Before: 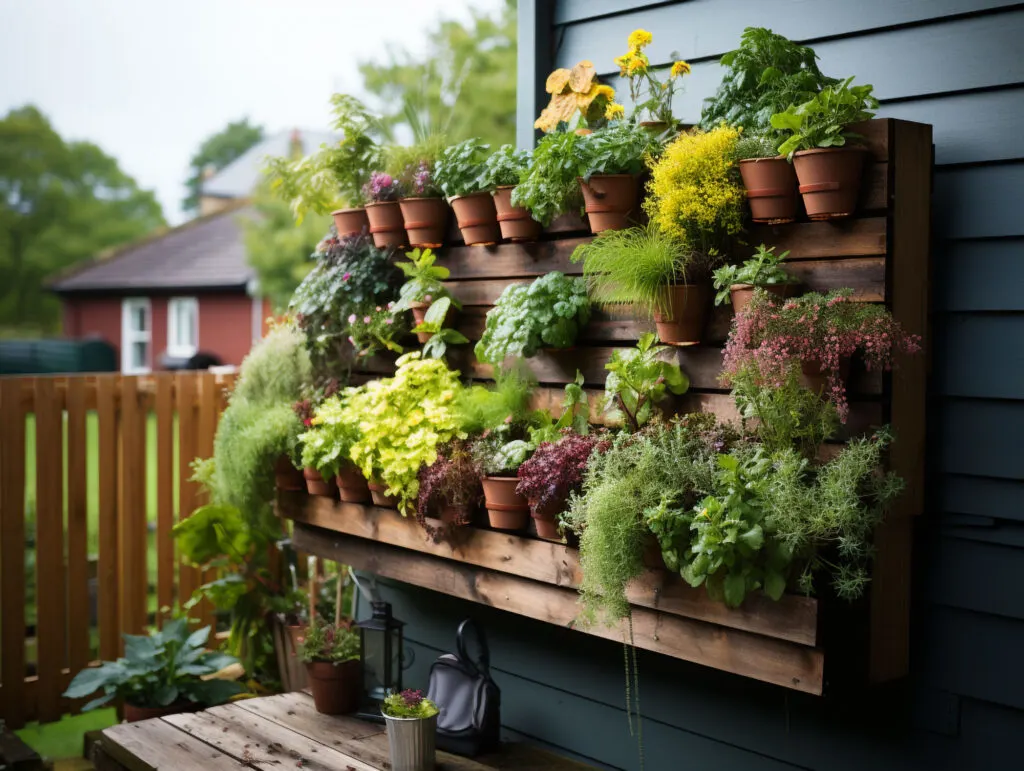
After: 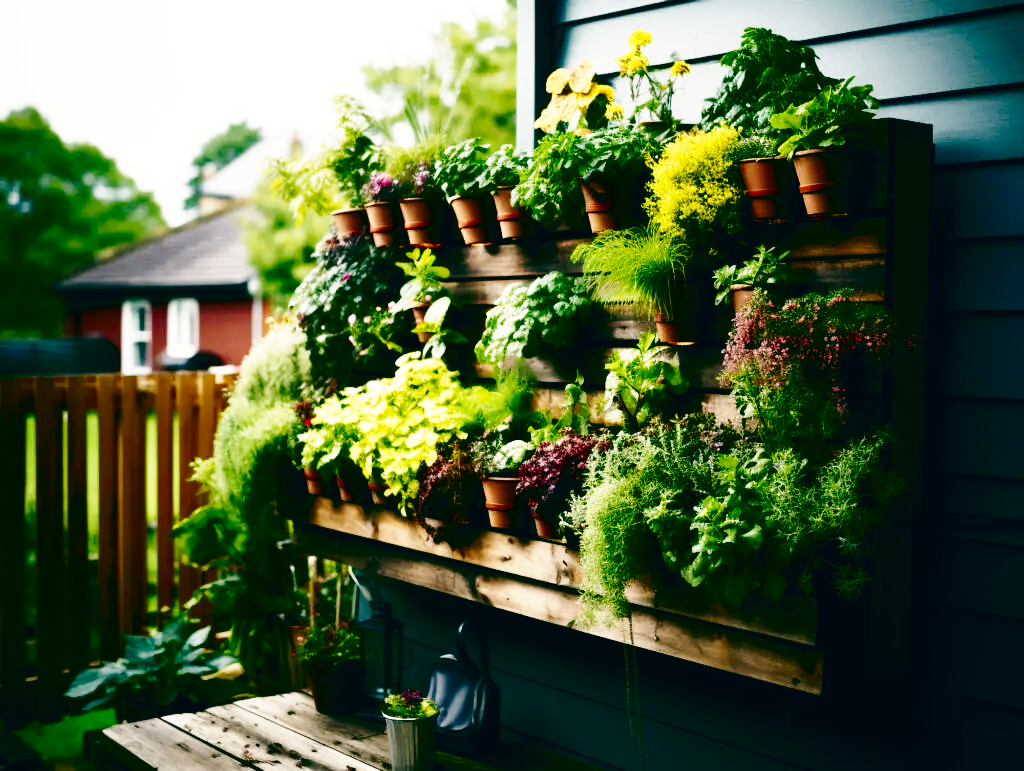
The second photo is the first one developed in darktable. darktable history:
base curve: curves: ch0 [(0, 0) (0.007, 0.004) (0.027, 0.03) (0.046, 0.07) (0.207, 0.54) (0.442, 0.872) (0.673, 0.972) (1, 1)], preserve colors none
tone equalizer: on, module defaults
contrast brightness saturation: contrast 0.09, brightness -0.59, saturation 0.17
color balance: lift [1.005, 0.99, 1.007, 1.01], gamma [1, 0.979, 1.011, 1.021], gain [0.923, 1.098, 1.025, 0.902], input saturation 90.45%, contrast 7.73%, output saturation 105.91%
